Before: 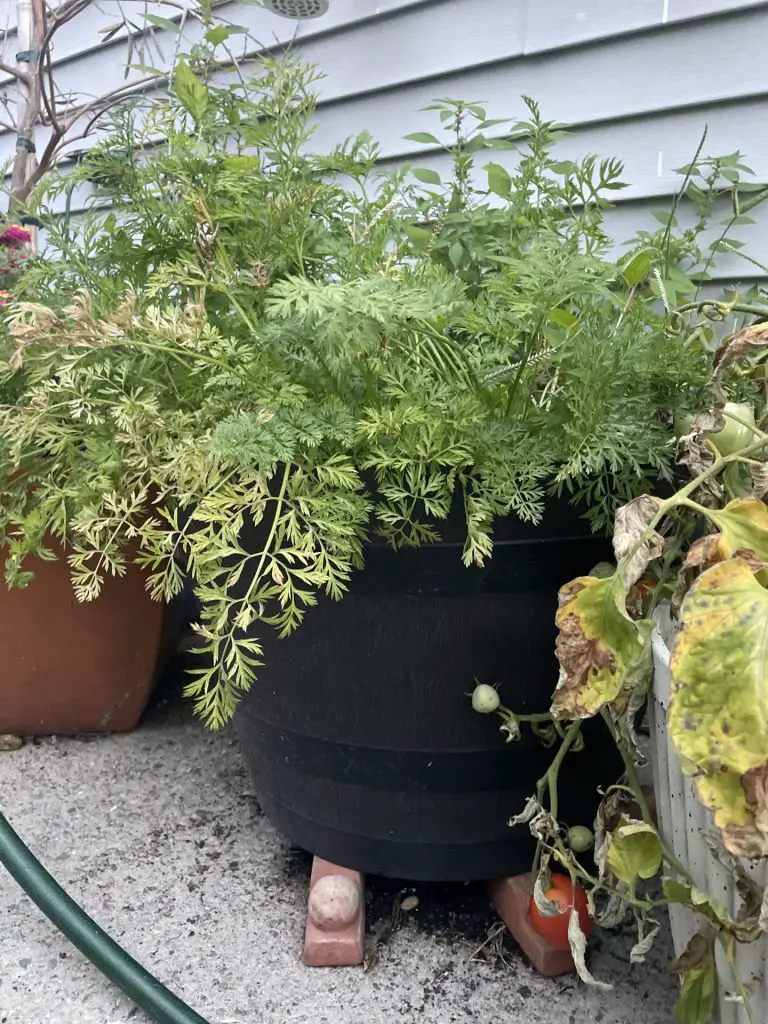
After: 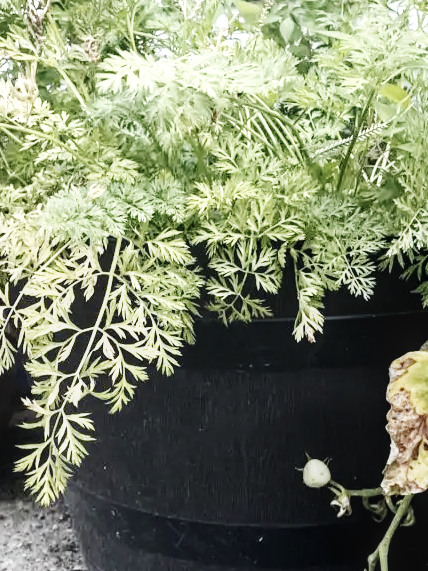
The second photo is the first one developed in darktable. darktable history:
local contrast: on, module defaults
crop and rotate: left 22.13%, top 22.054%, right 22.026%, bottom 22.102%
contrast brightness saturation: contrast 0.1, saturation -0.36
base curve: curves: ch0 [(0, 0.003) (0.001, 0.002) (0.006, 0.004) (0.02, 0.022) (0.048, 0.086) (0.094, 0.234) (0.162, 0.431) (0.258, 0.629) (0.385, 0.8) (0.548, 0.918) (0.751, 0.988) (1, 1)], preserve colors none
